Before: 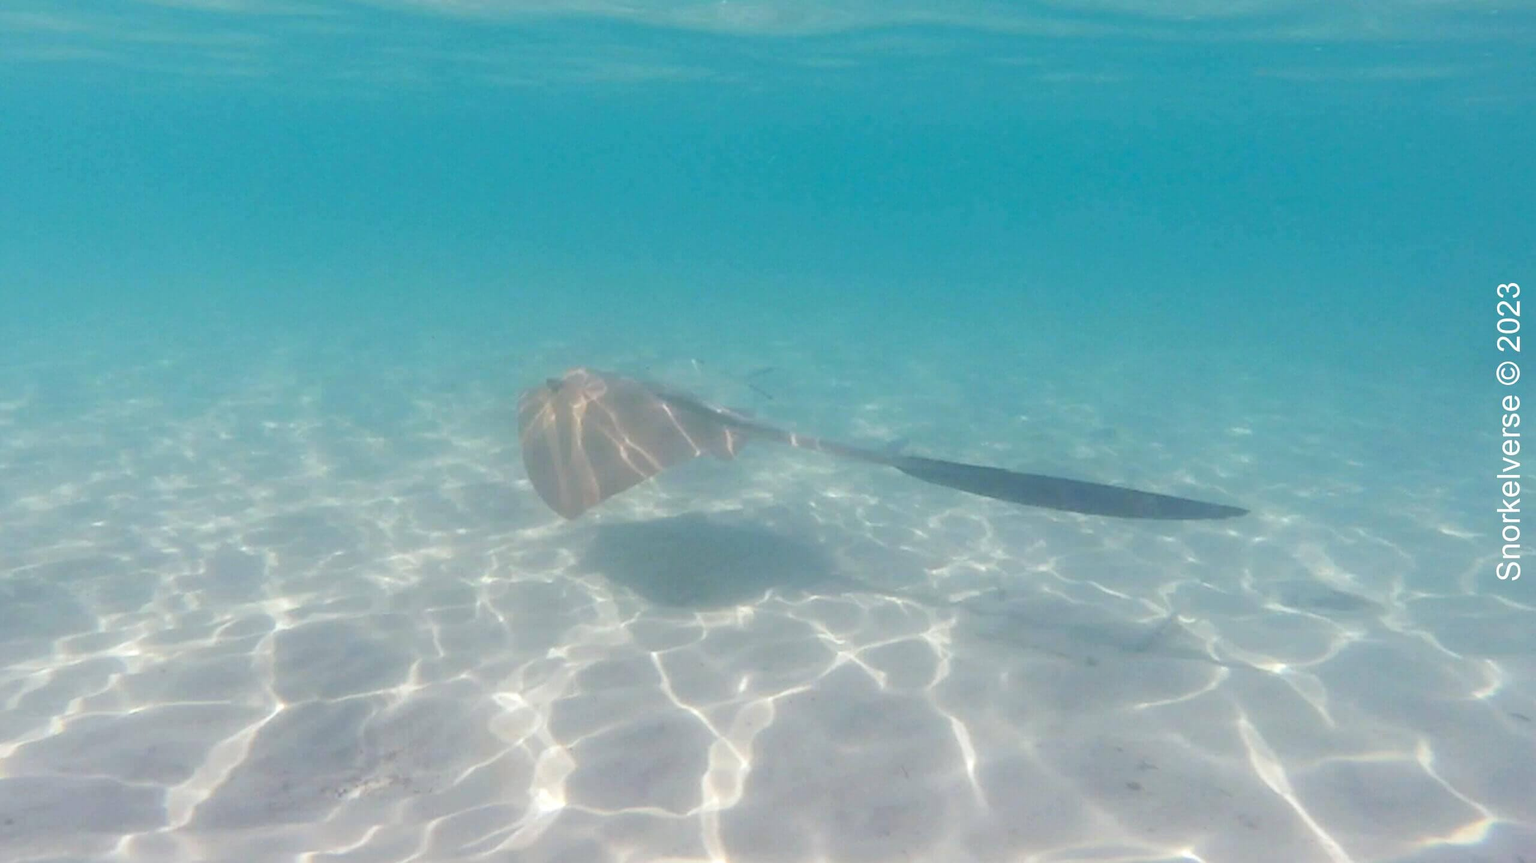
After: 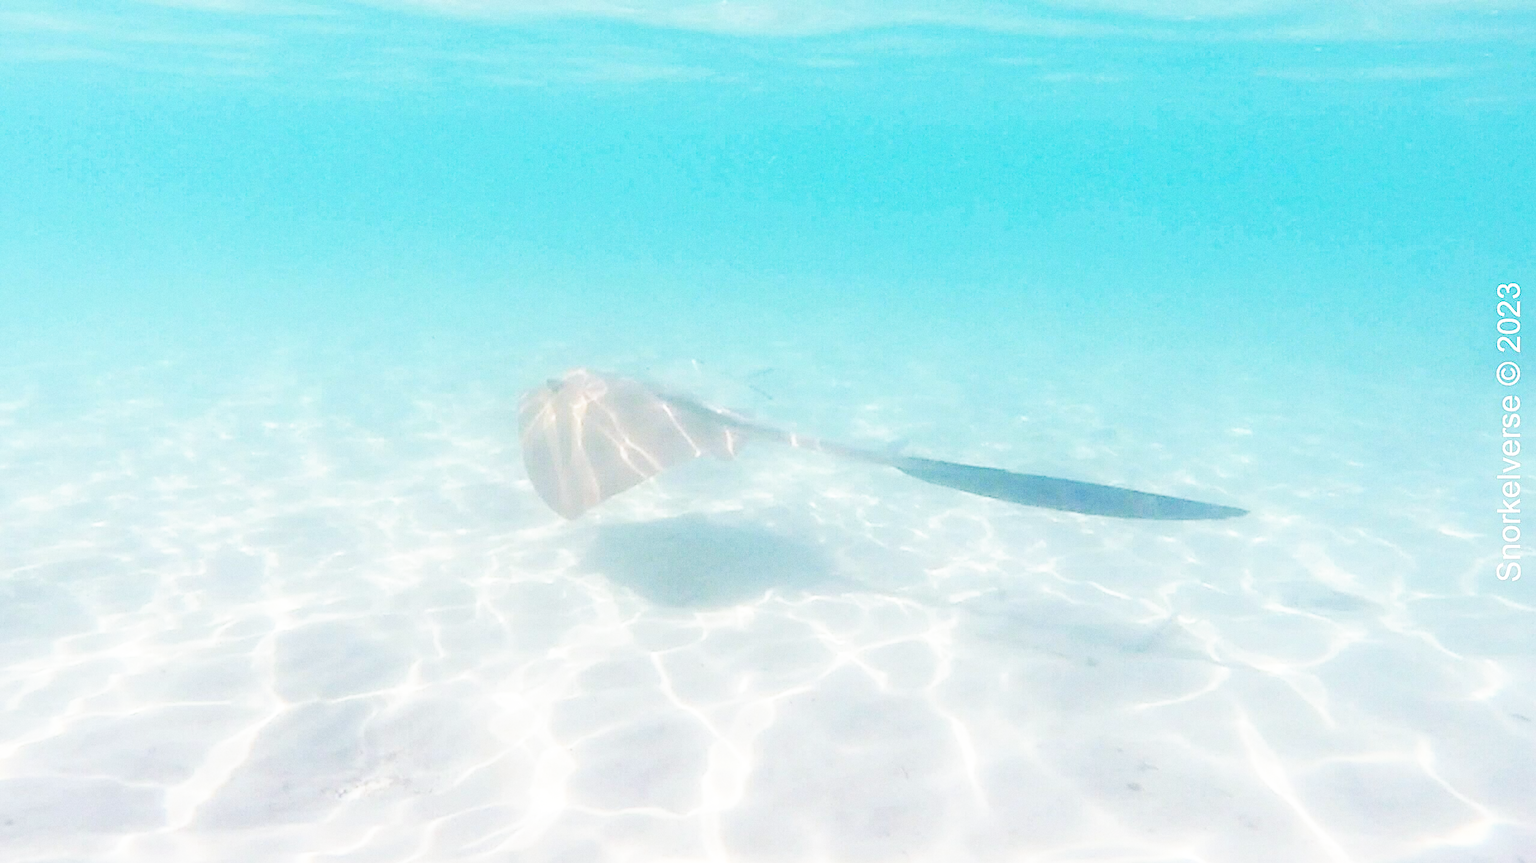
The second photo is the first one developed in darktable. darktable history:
grain: coarseness 7.08 ISO, strength 21.67%, mid-tones bias 59.58%
base curve: curves: ch0 [(0, 0) (0.007, 0.004) (0.027, 0.03) (0.046, 0.07) (0.207, 0.54) (0.442, 0.872) (0.673, 0.972) (1, 1)], preserve colors none
sharpen: on, module defaults
